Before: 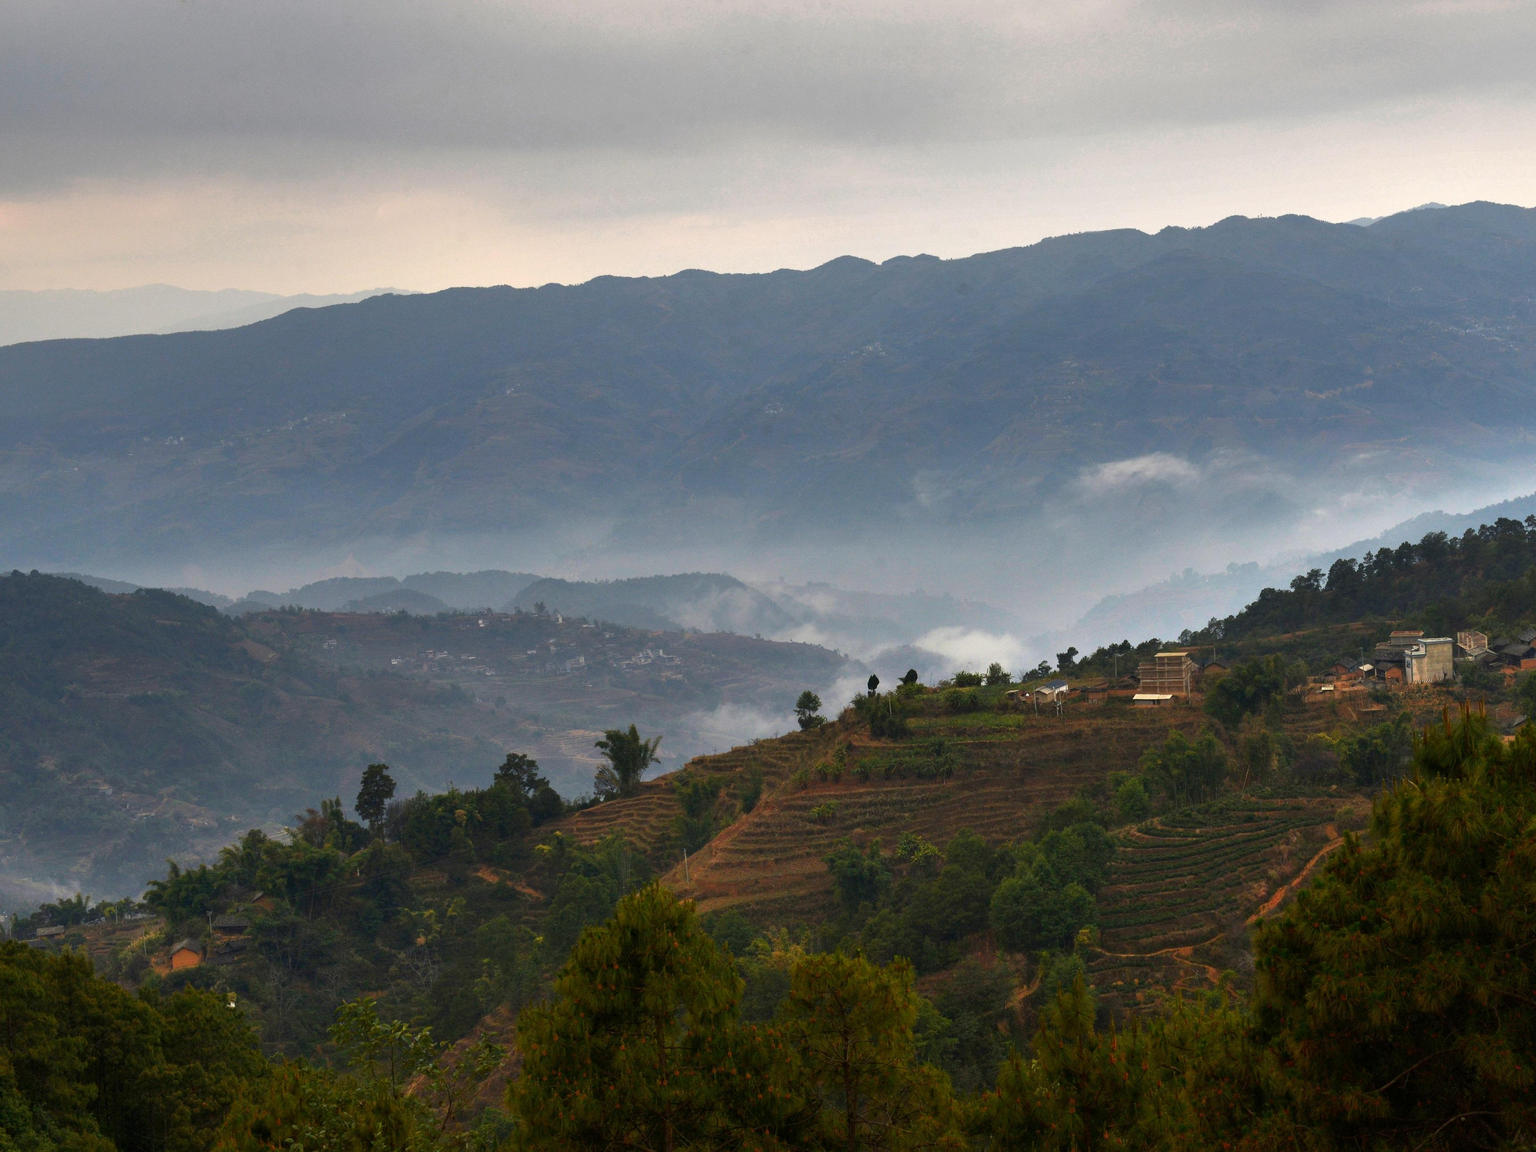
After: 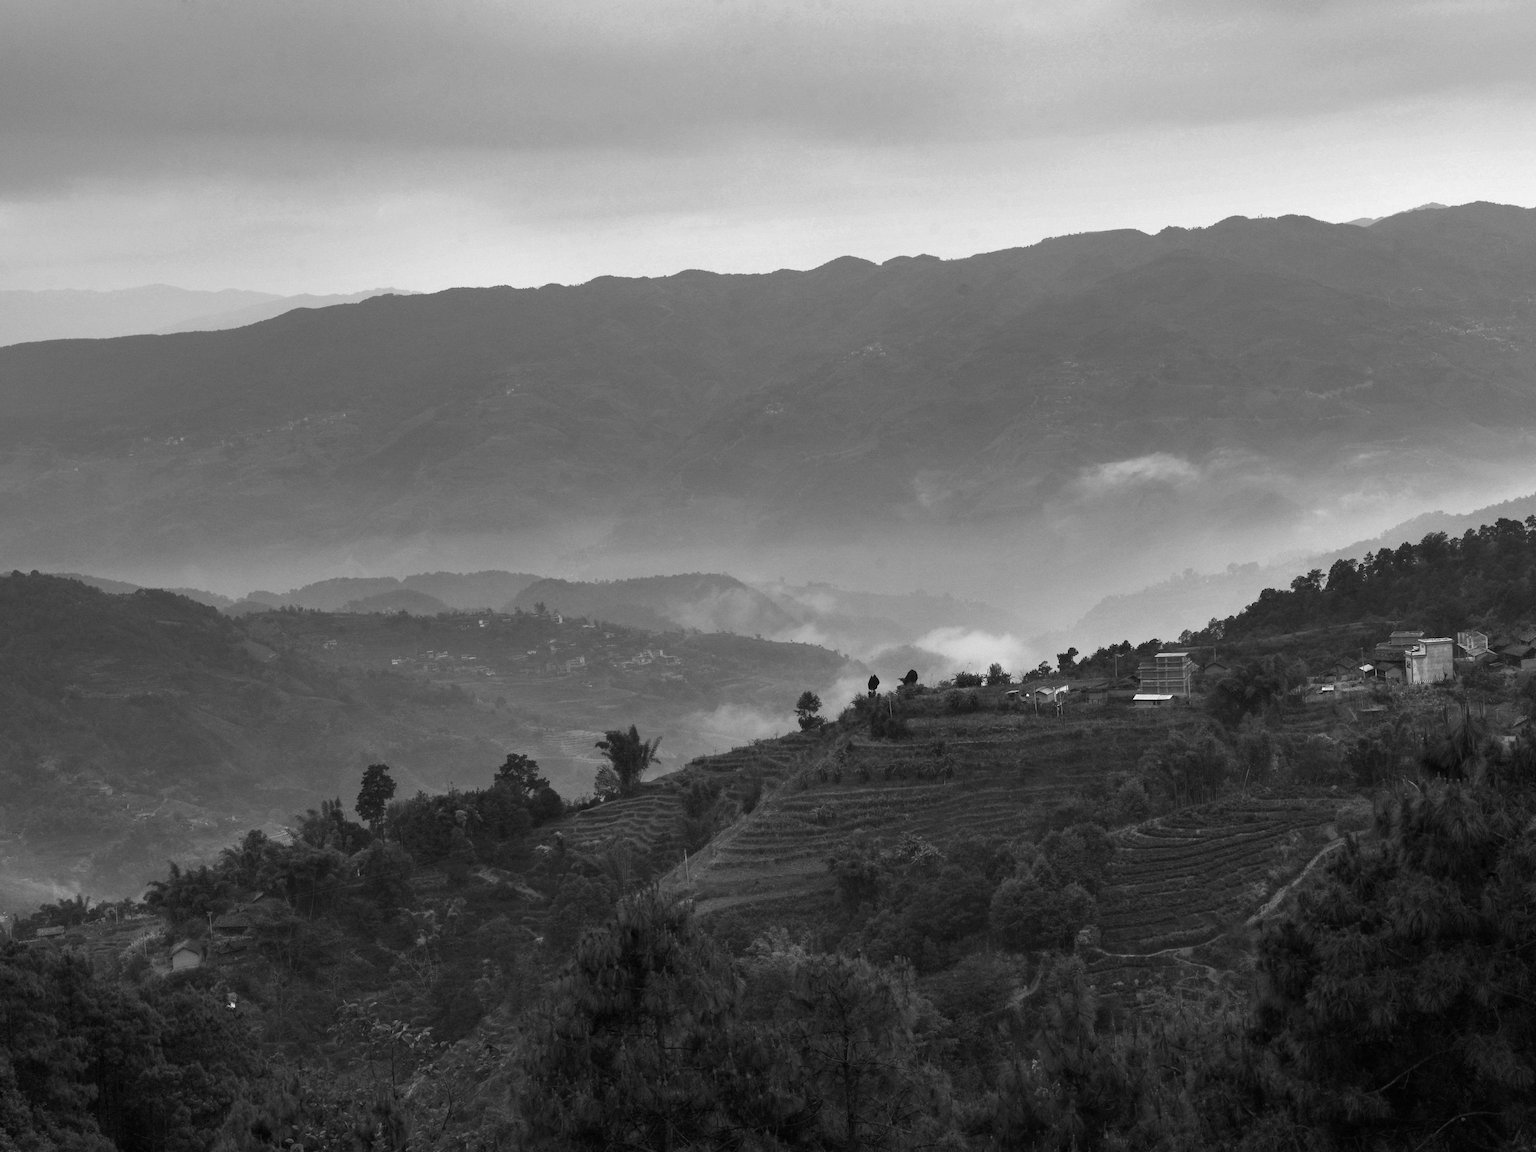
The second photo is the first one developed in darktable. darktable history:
monochrome: a -6.99, b 35.61, size 1.4
exposure: exposure 0.02 EV, compensate highlight preservation false
